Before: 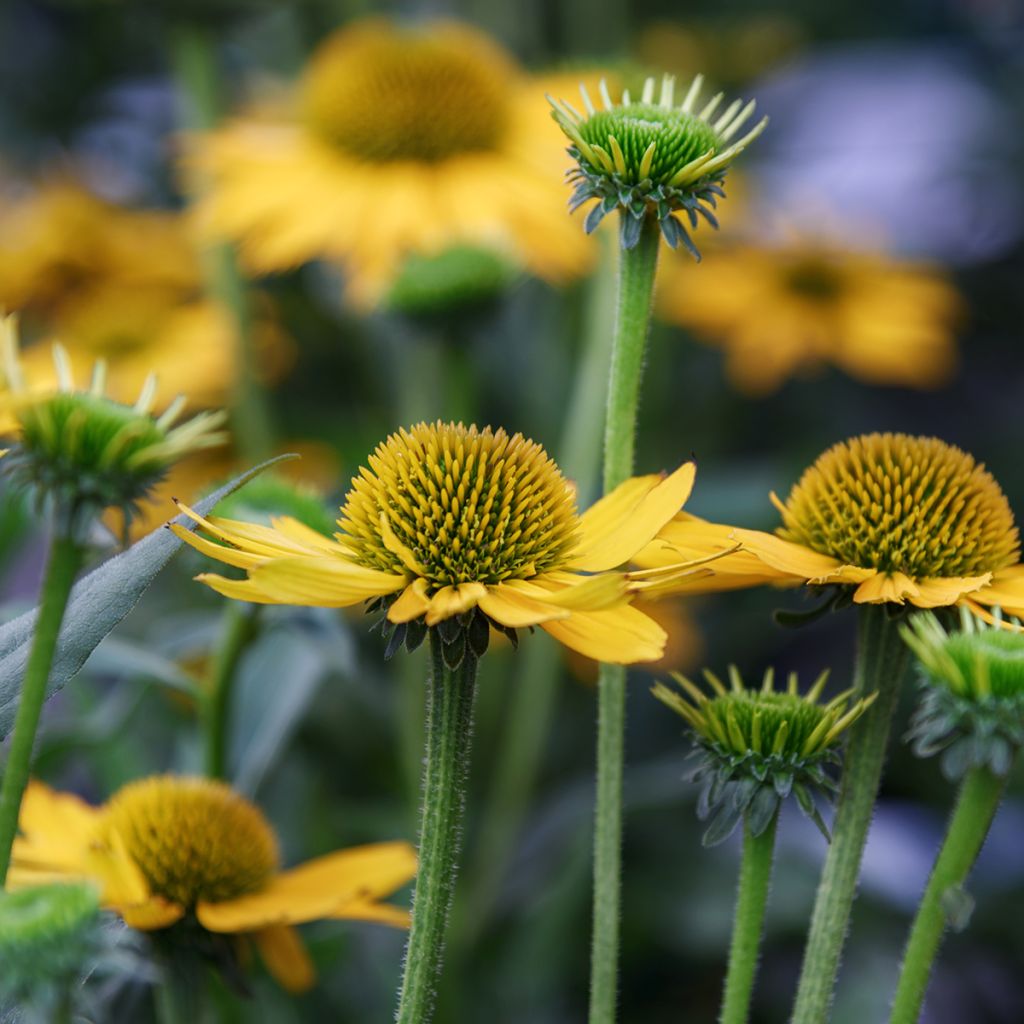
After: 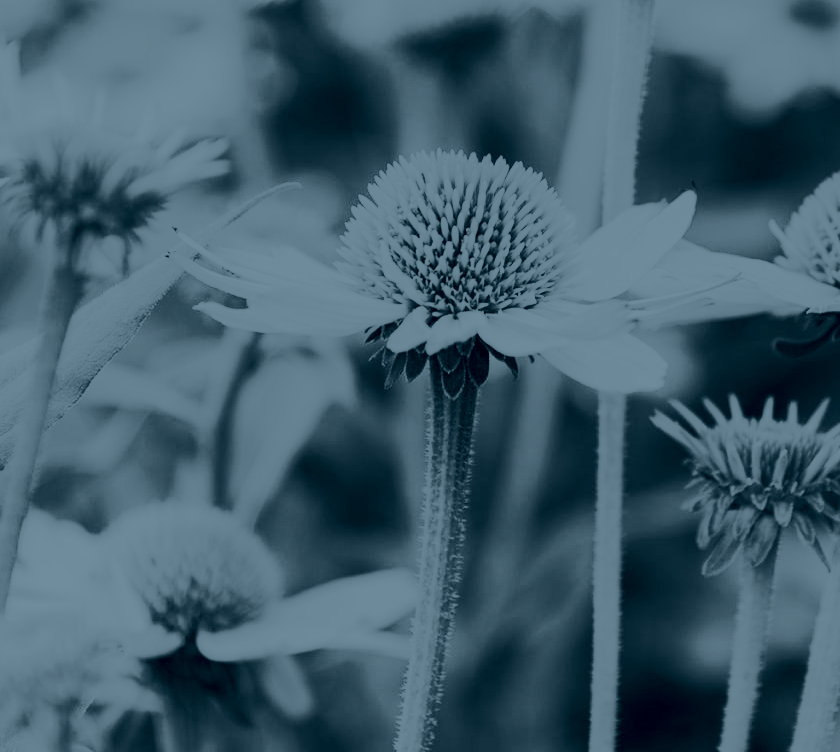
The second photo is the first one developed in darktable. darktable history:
tone equalizer: -8 EV -0.75 EV, -7 EV -0.7 EV, -6 EV -0.6 EV, -5 EV -0.4 EV, -3 EV 0.4 EV, -2 EV 0.6 EV, -1 EV 0.7 EV, +0 EV 0.75 EV, edges refinement/feathering 500, mask exposure compensation -1.57 EV, preserve details no
graduated density: rotation 5.63°, offset 76.9
exposure: black level correction 0.001, exposure 1.3 EV, compensate highlight preservation false
tone curve: curves: ch0 [(0, 0.052) (0.207, 0.35) (0.392, 0.592) (0.54, 0.803) (0.725, 0.922) (0.99, 0.974)], color space Lab, independent channels, preserve colors none
colorize: hue 194.4°, saturation 29%, source mix 61.75%, lightness 3.98%, version 1
crop: top 26.531%, right 17.959%
